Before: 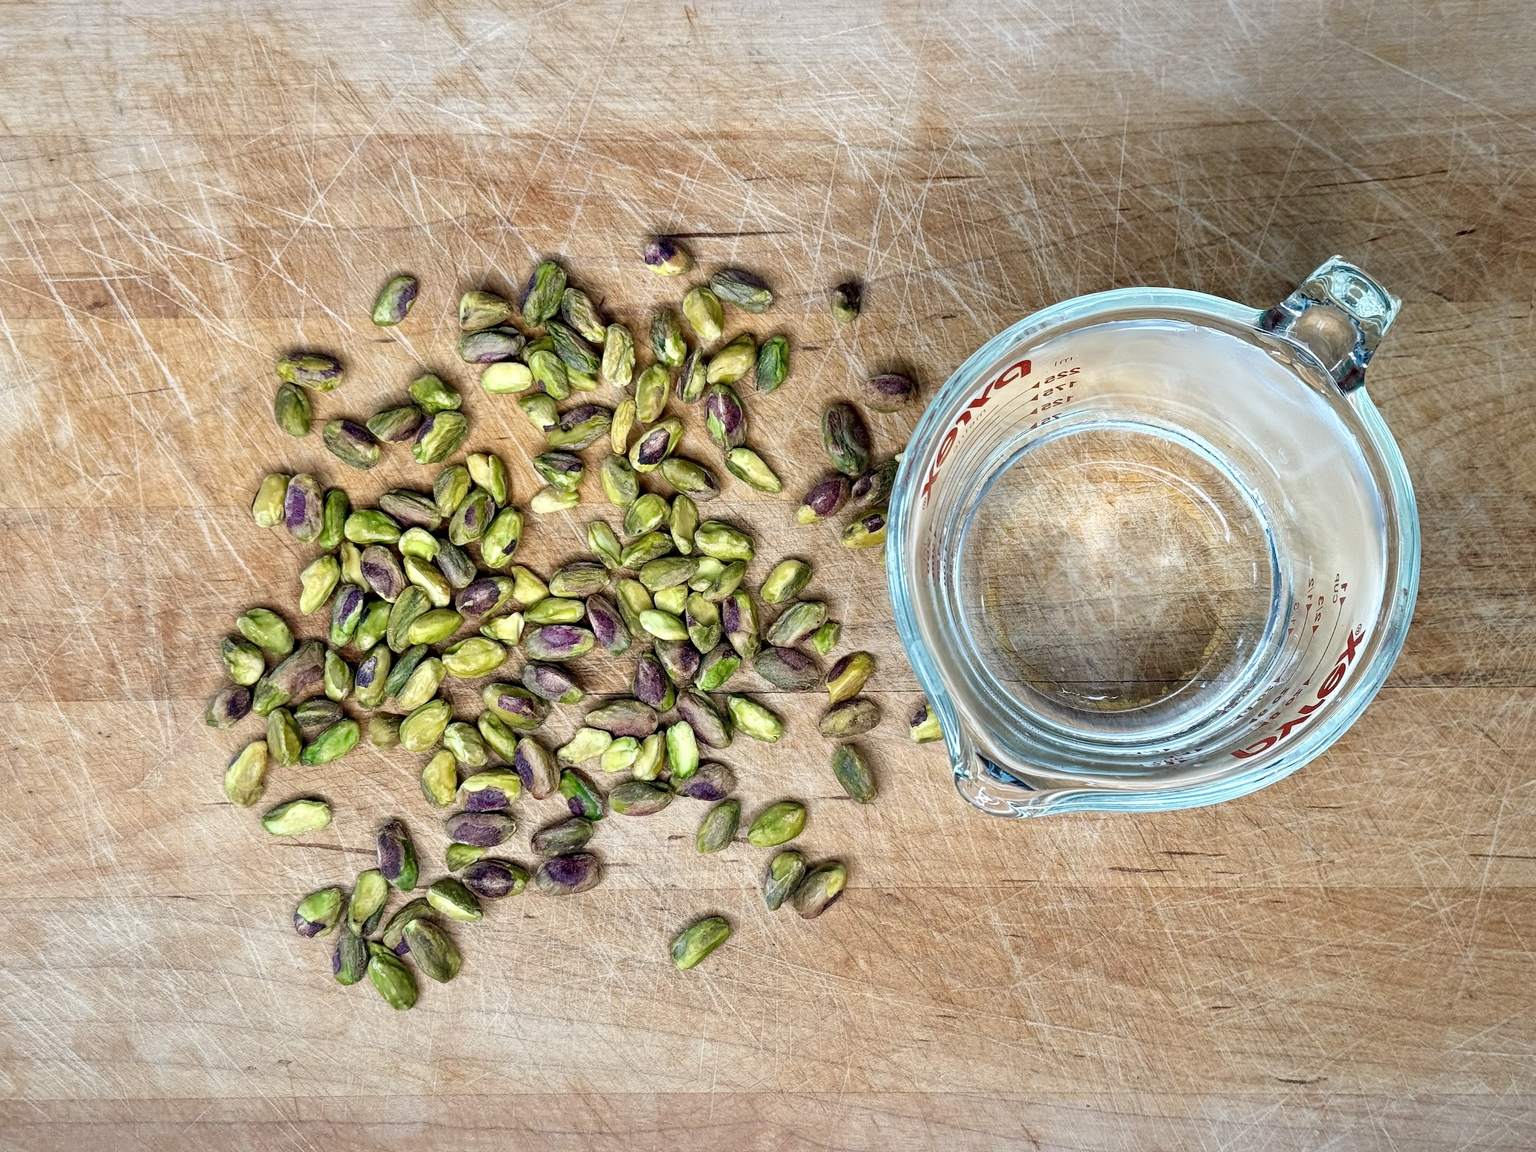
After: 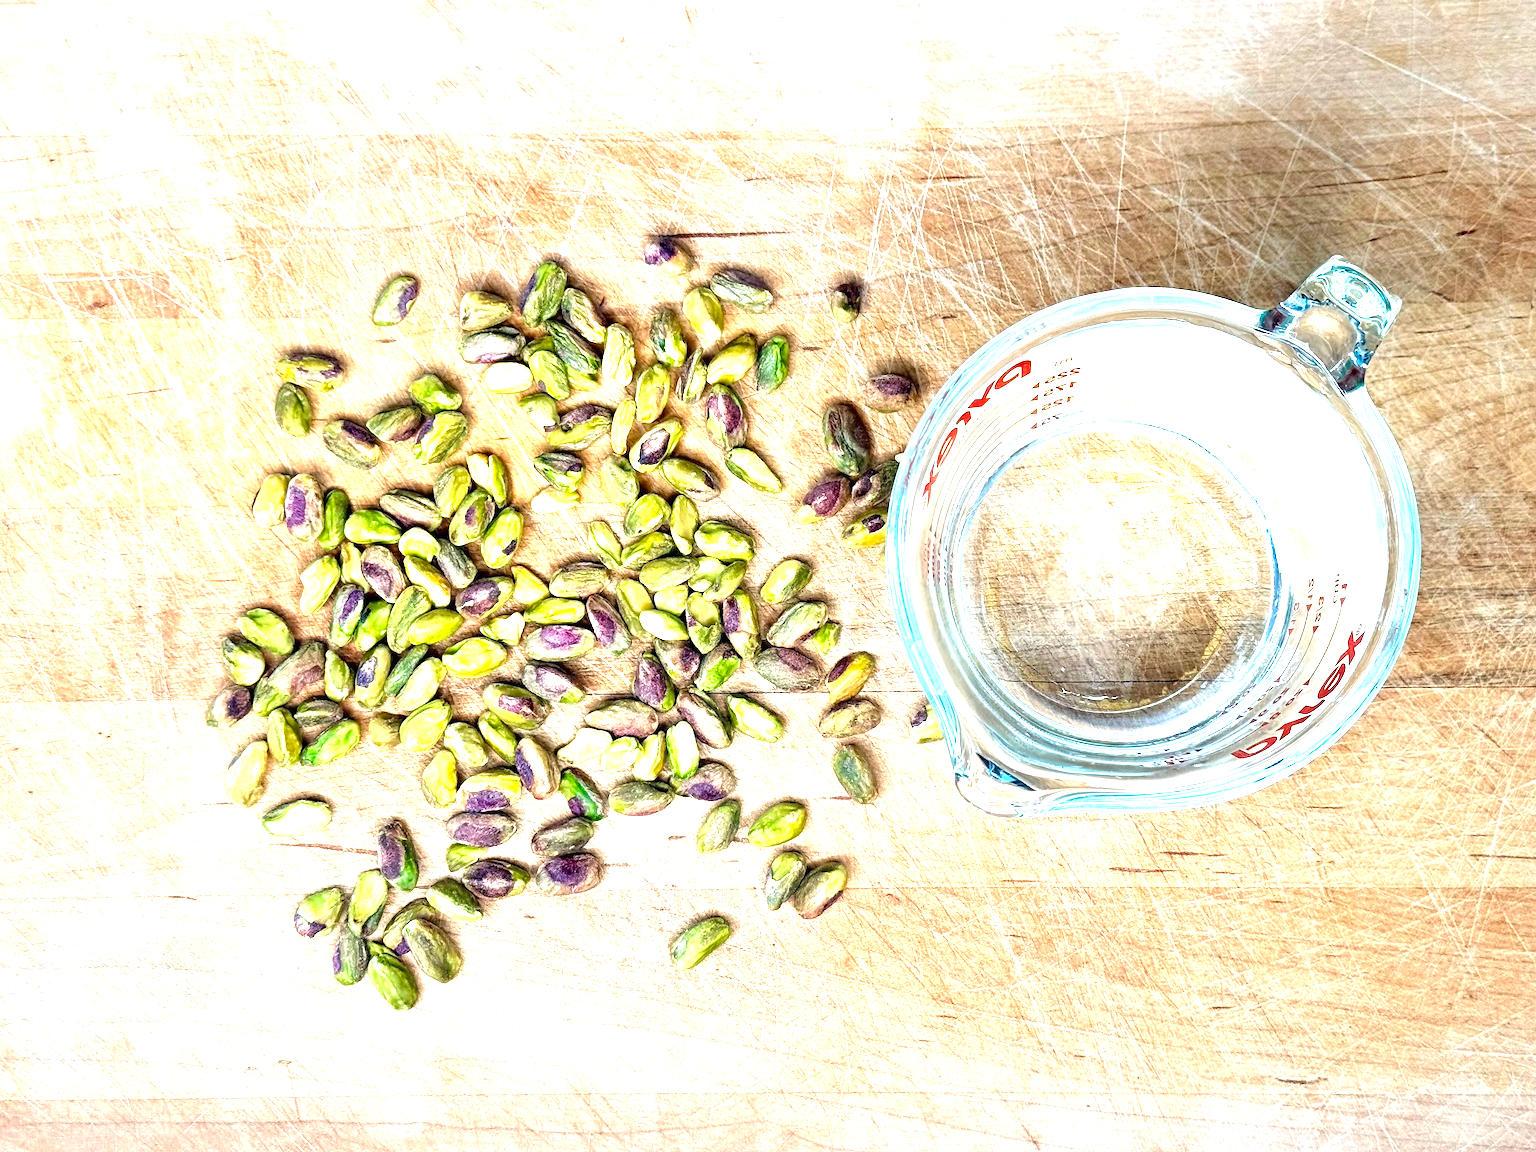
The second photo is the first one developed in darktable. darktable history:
exposure: black level correction 0, exposure 1.538 EV, compensate highlight preservation false
